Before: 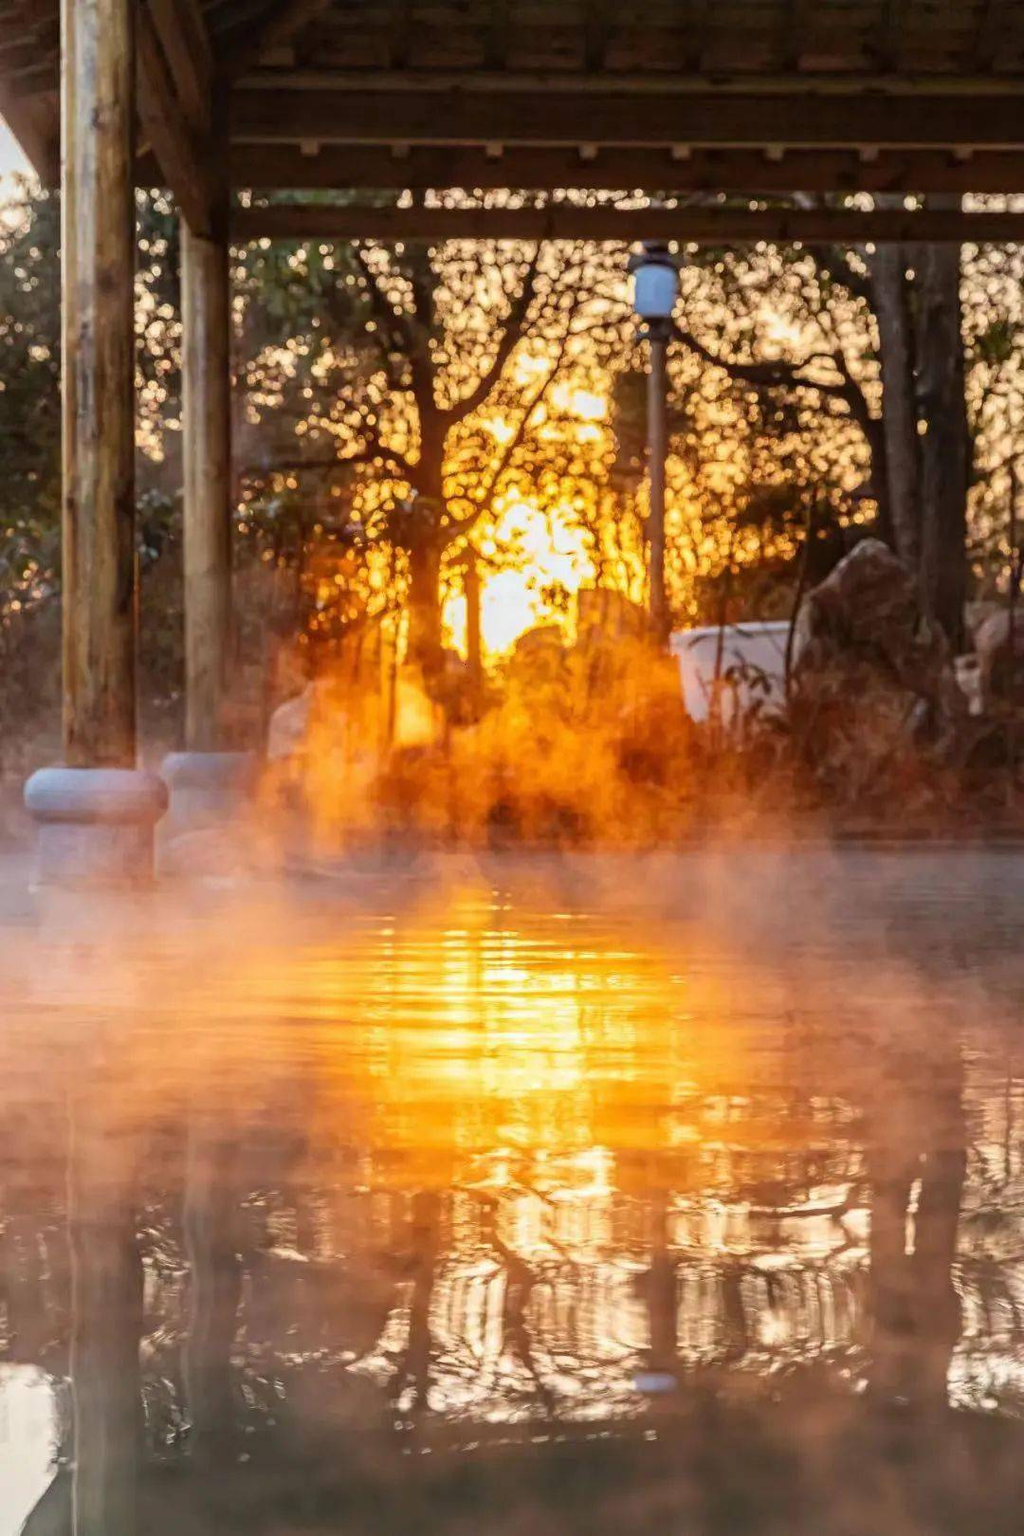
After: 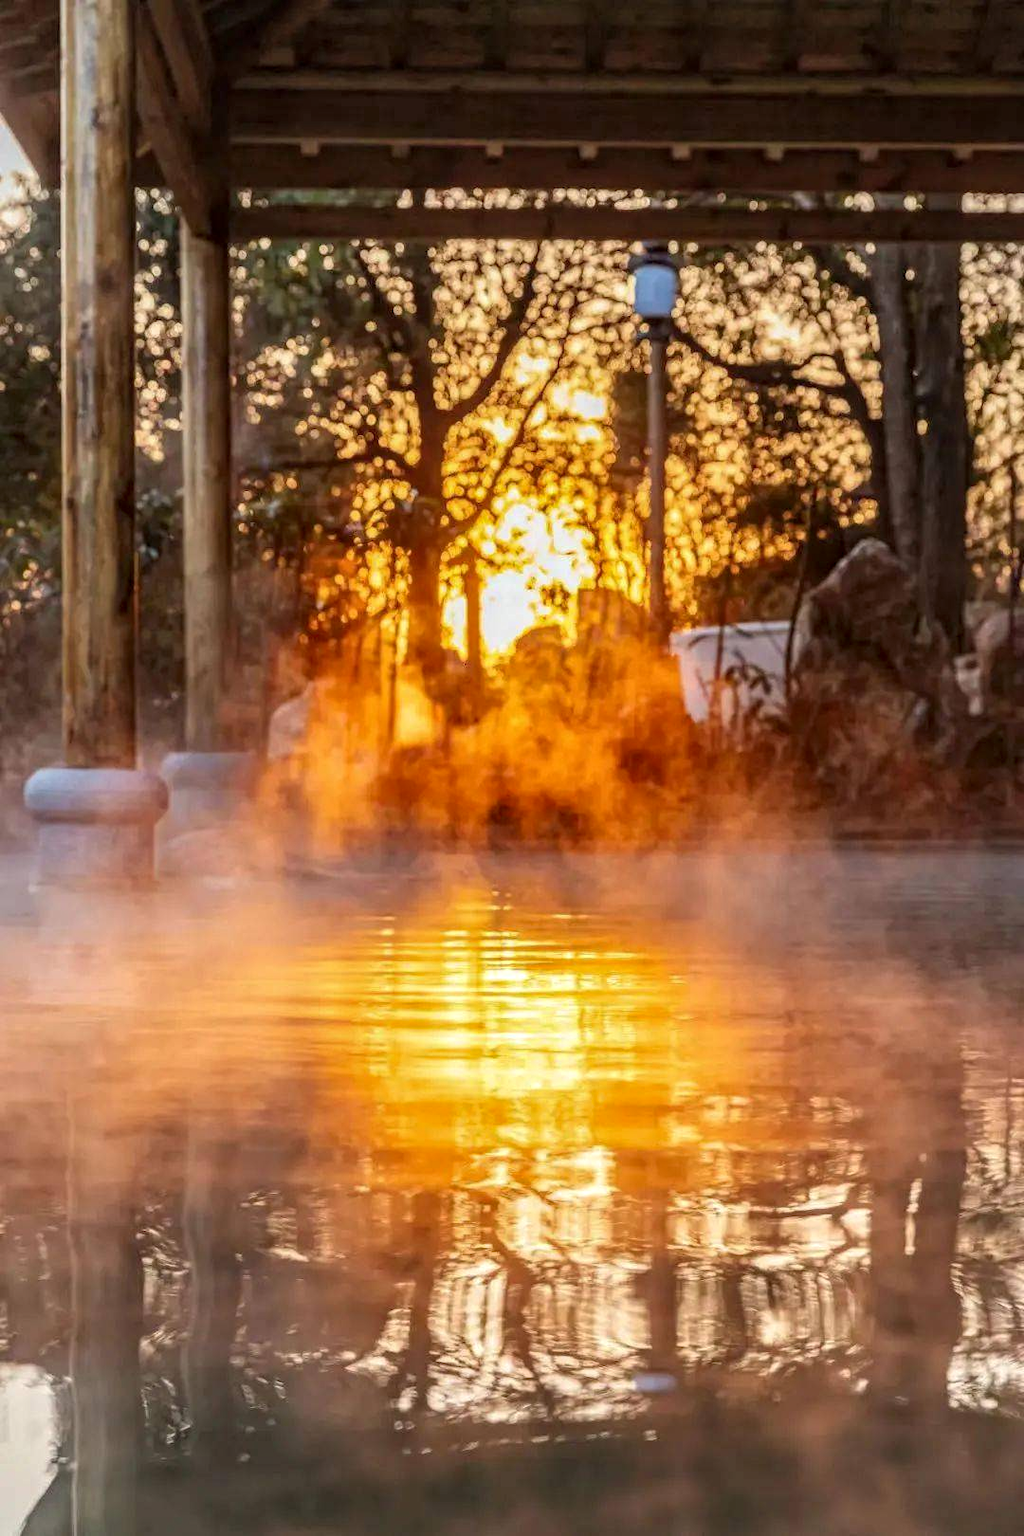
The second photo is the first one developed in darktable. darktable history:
local contrast: detail 130%
shadows and highlights: shadows 25.17, white point adjustment -2.82, highlights -29.76
